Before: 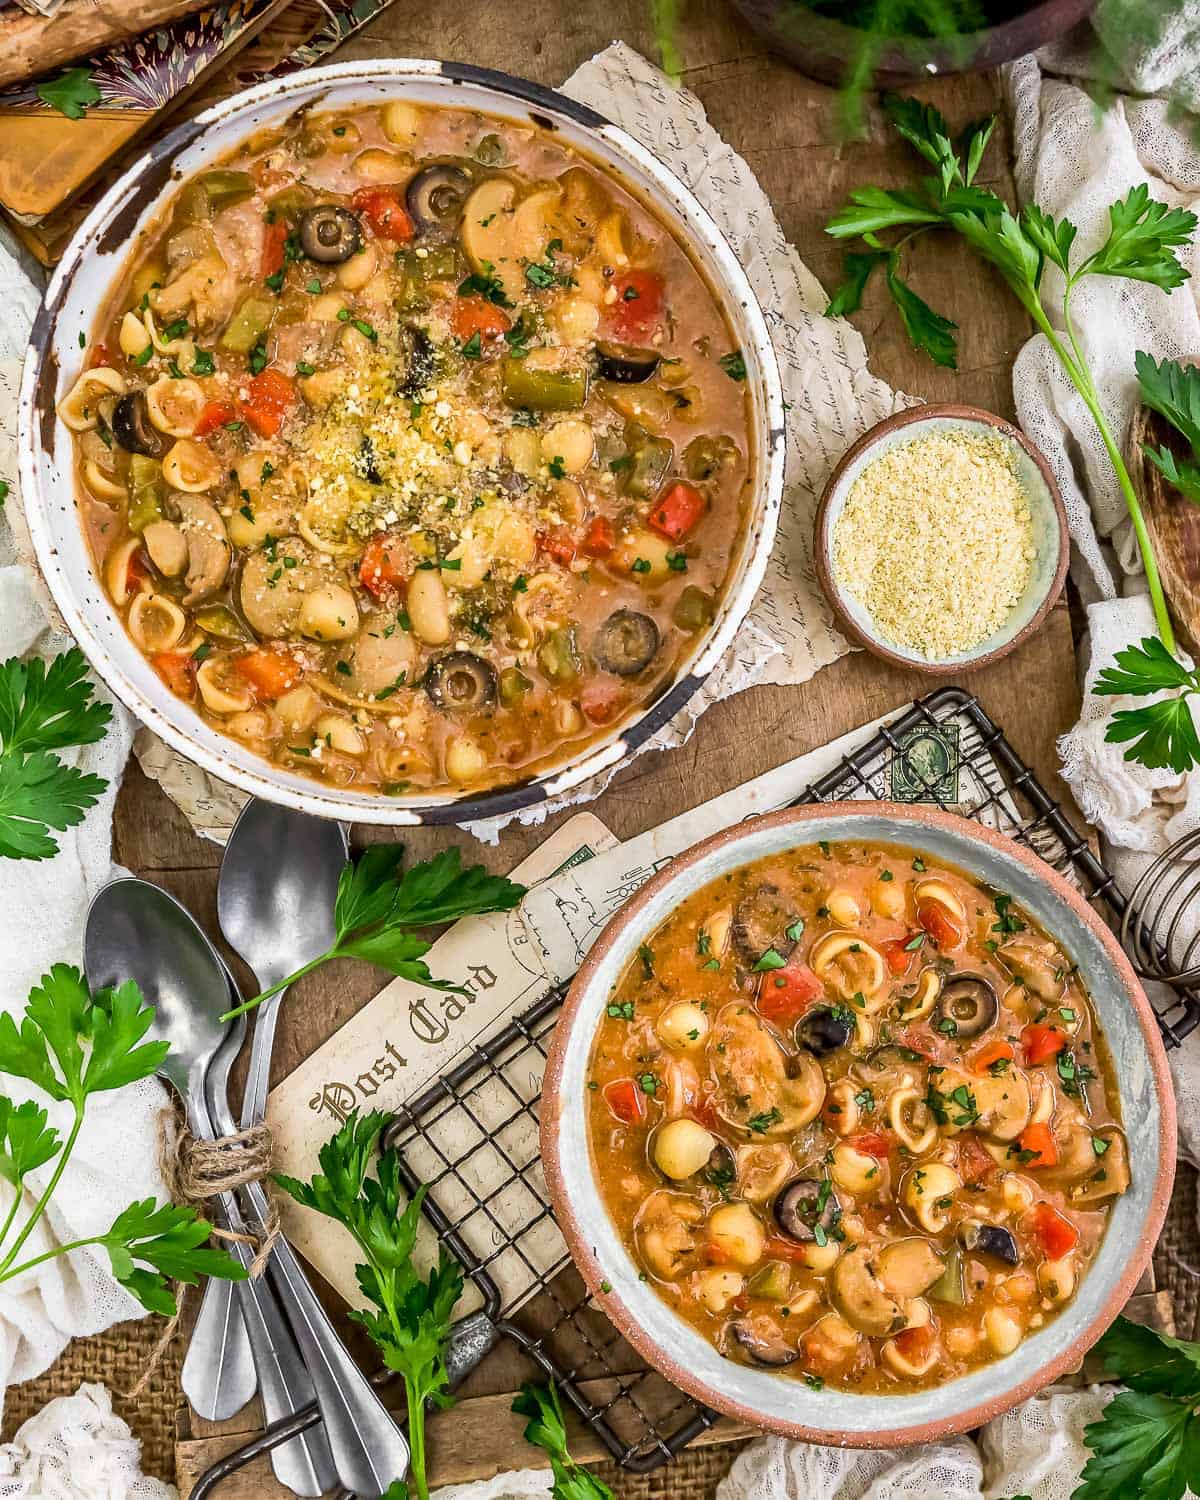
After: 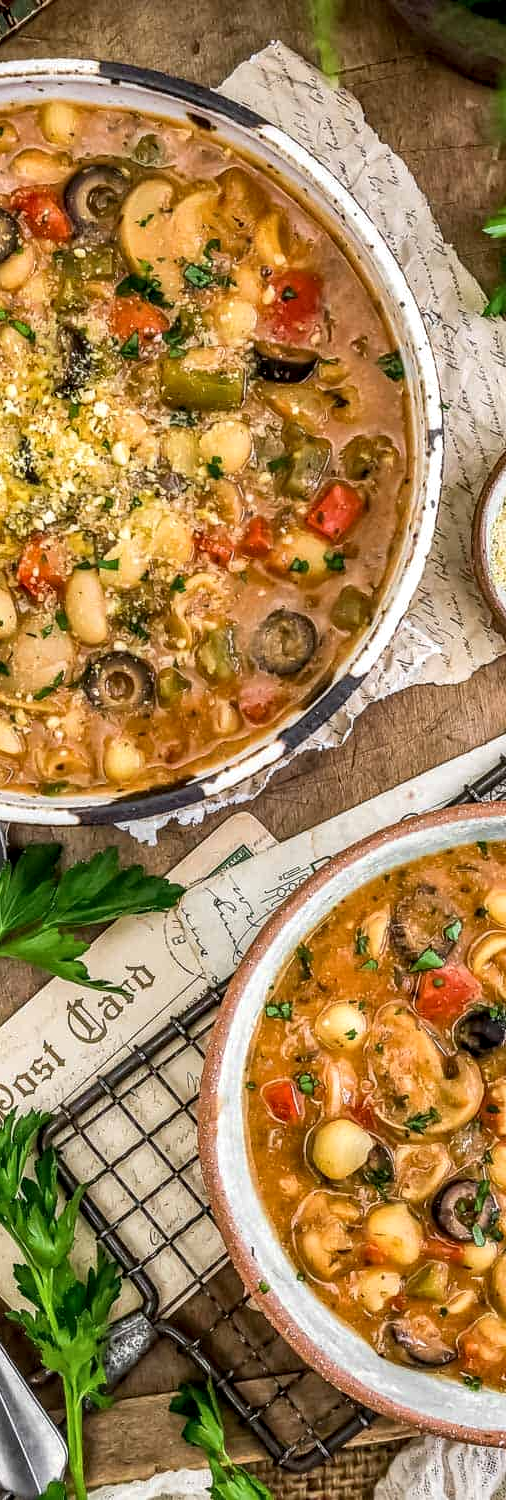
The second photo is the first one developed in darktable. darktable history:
crop: left 28.583%, right 29.231%
local contrast: detail 130%
